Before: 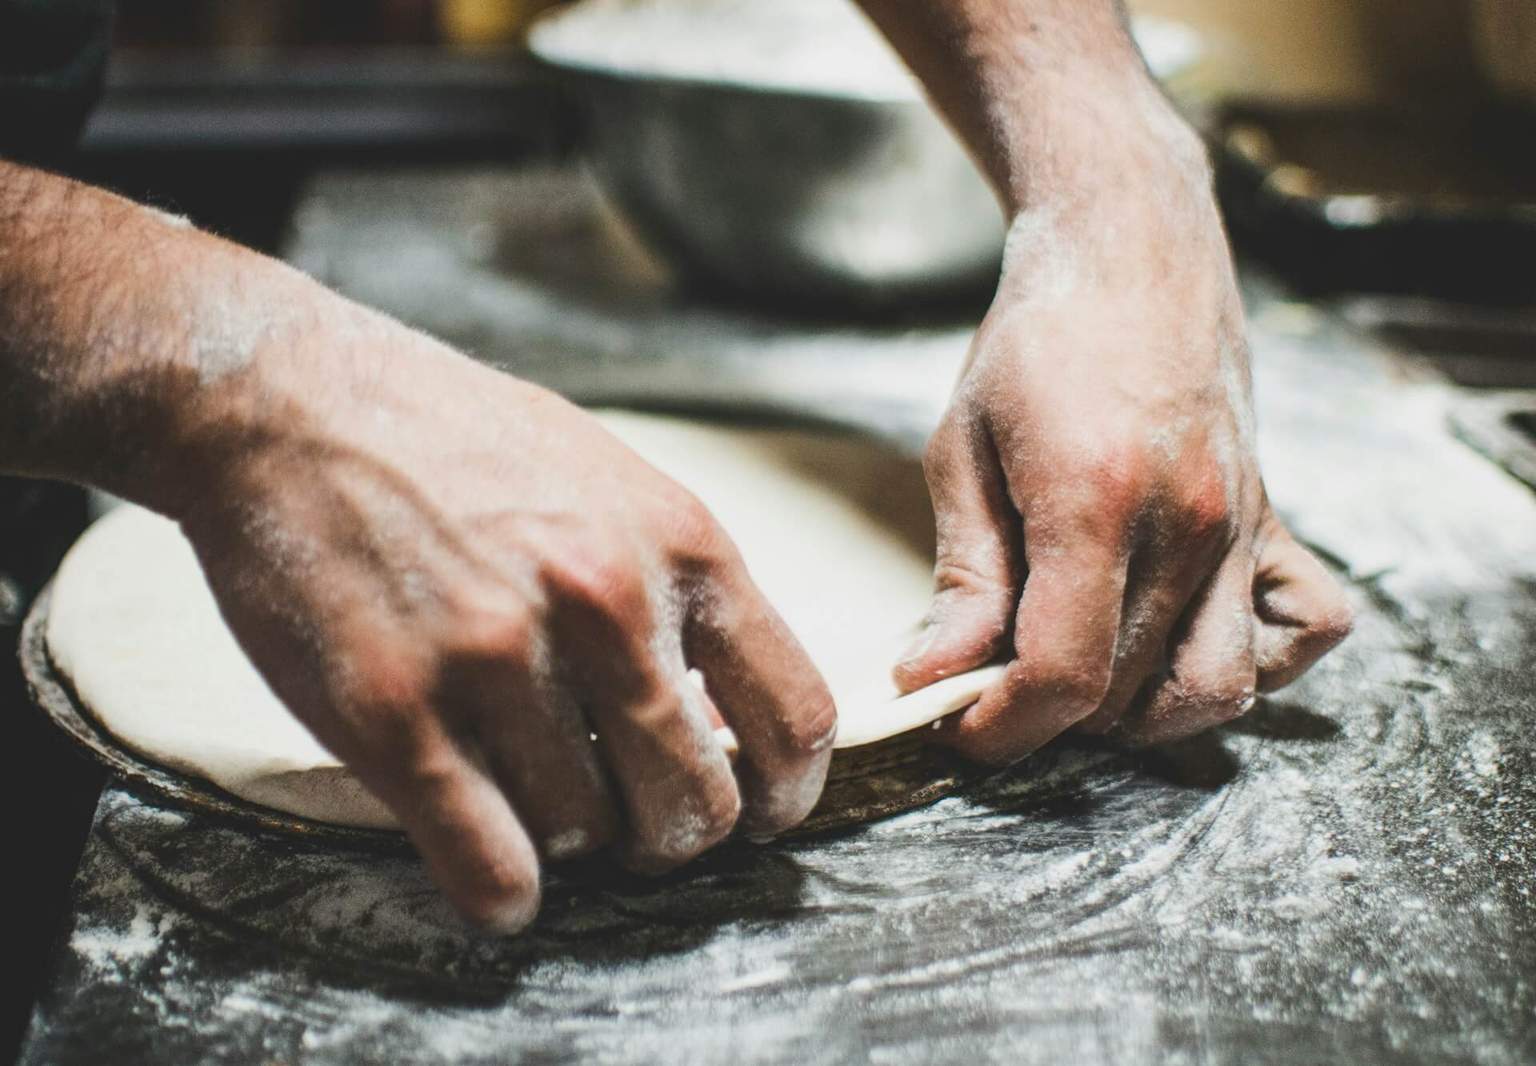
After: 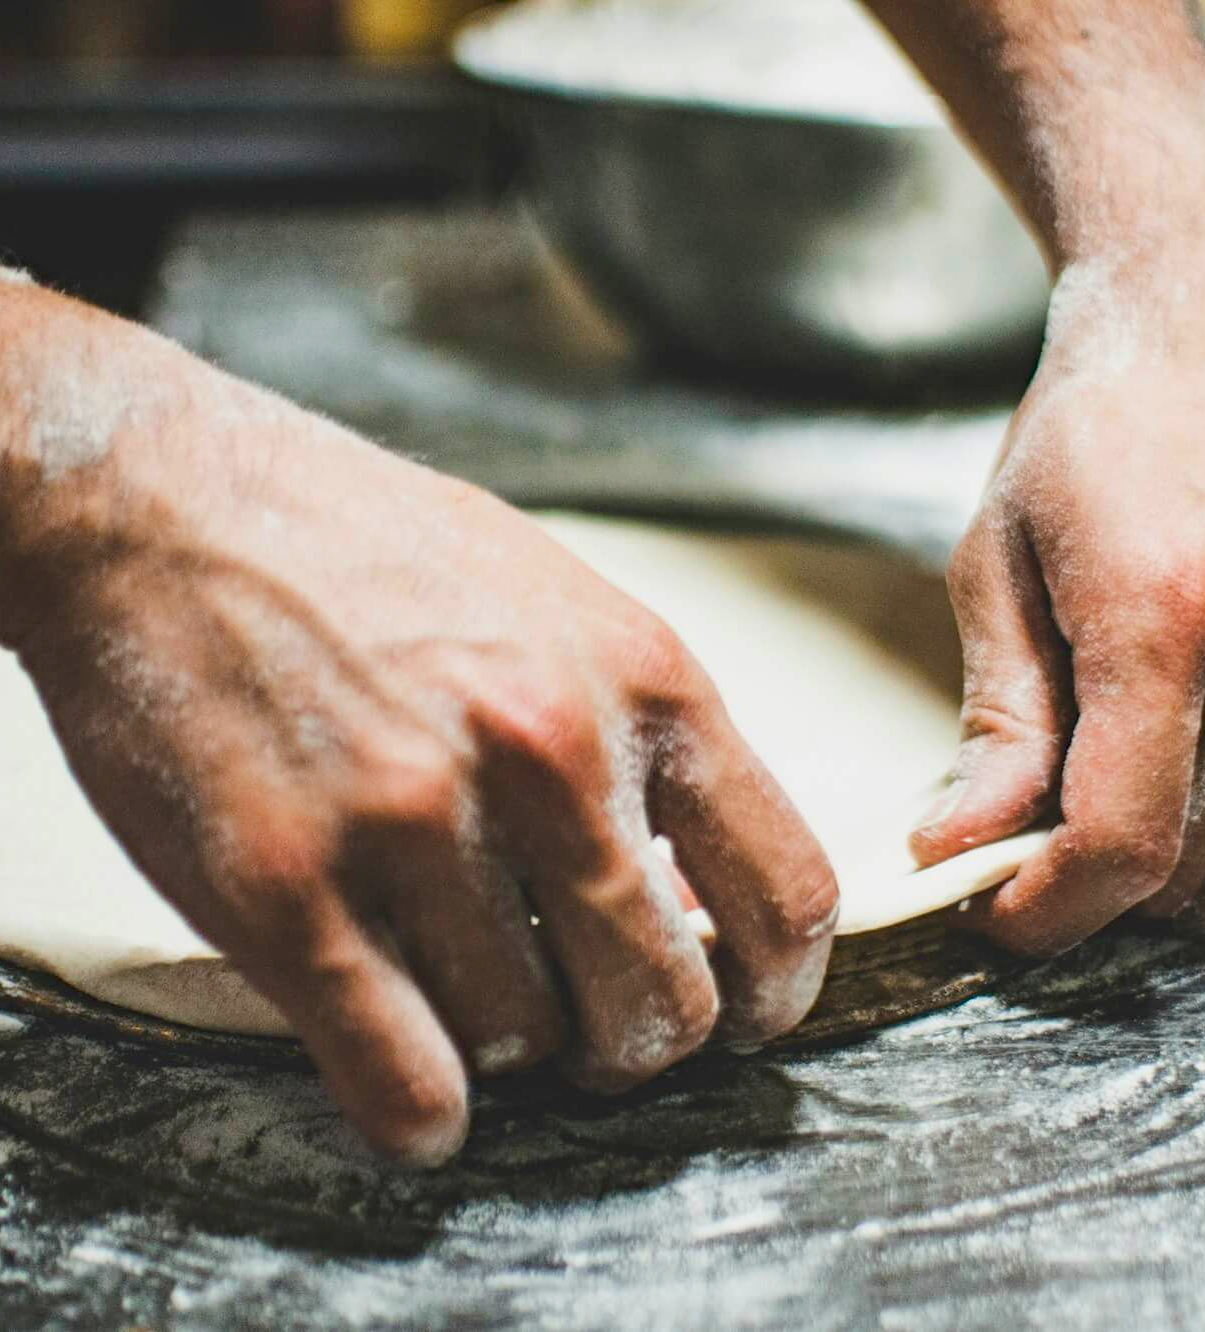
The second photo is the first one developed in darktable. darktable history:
haze removal: strength 0.277, distance 0.254, adaptive false
crop: left 10.807%, right 26.402%
contrast brightness saturation: contrast 0.029, brightness 0.059, saturation 0.126
